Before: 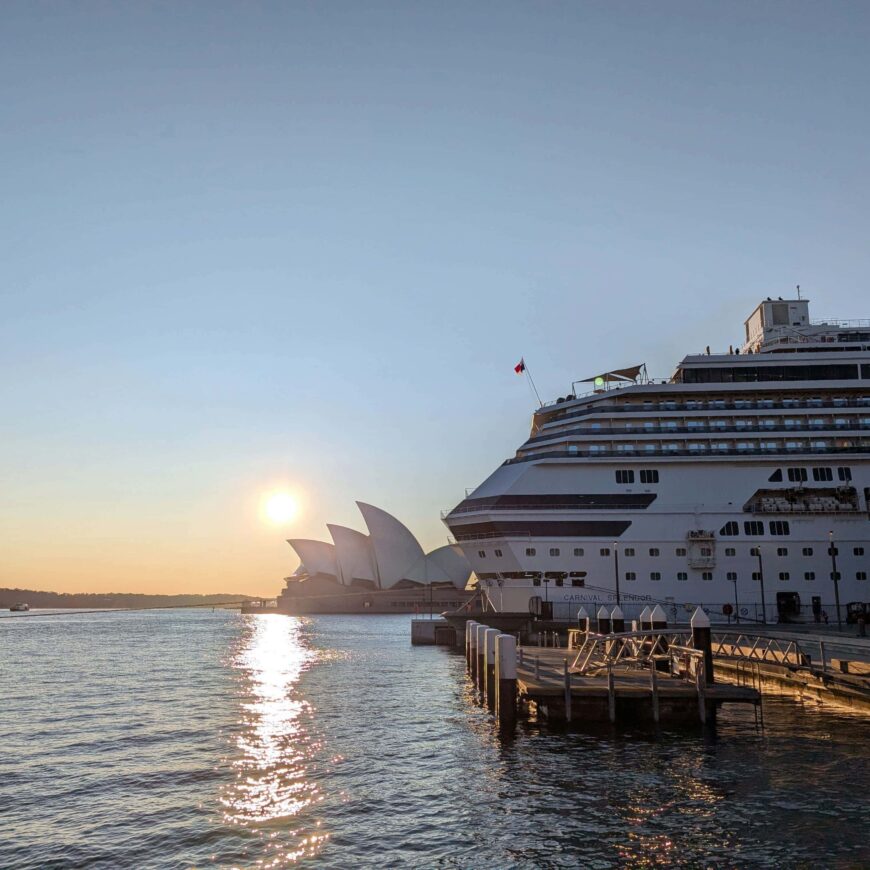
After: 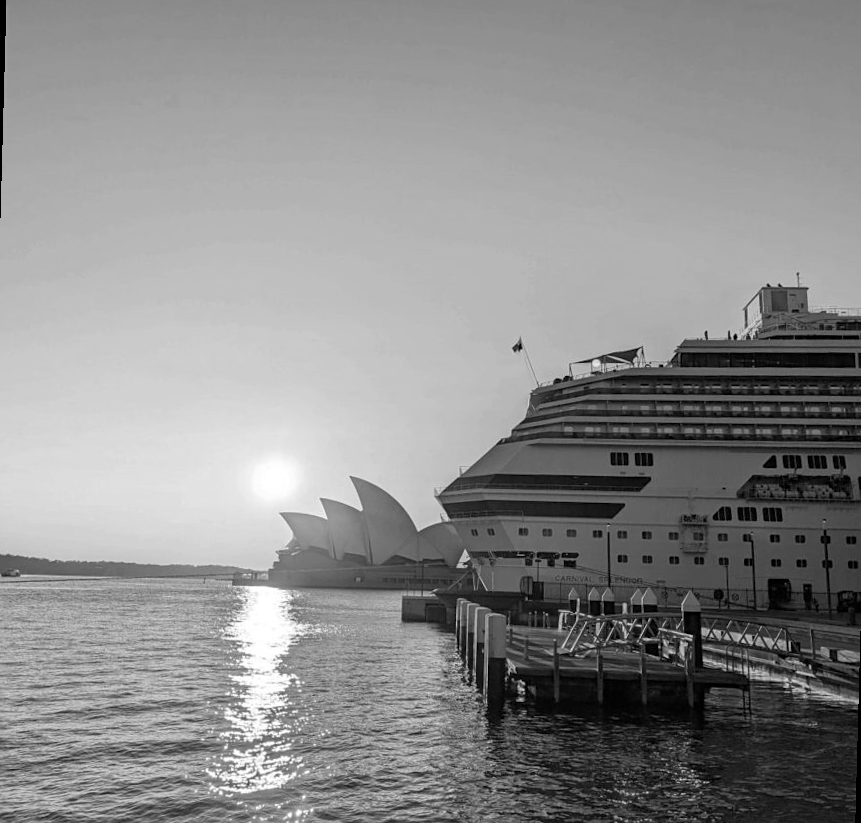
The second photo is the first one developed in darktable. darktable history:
rotate and perspective: rotation 1.57°, crop left 0.018, crop right 0.982, crop top 0.039, crop bottom 0.961
monochrome: on, module defaults
sharpen: amount 0.2
